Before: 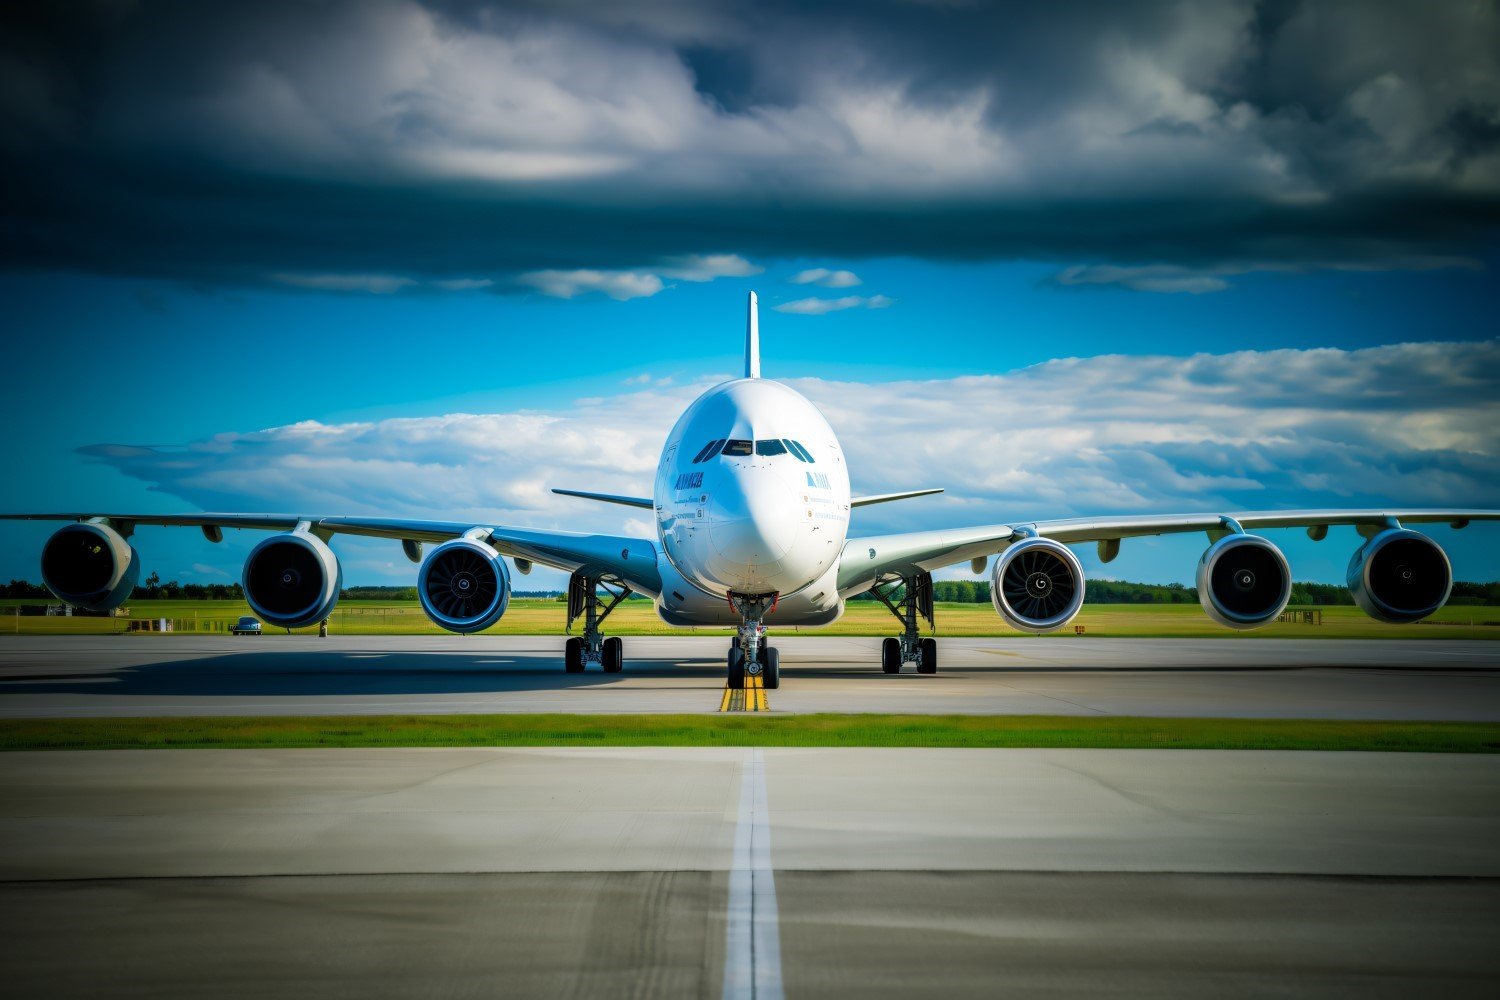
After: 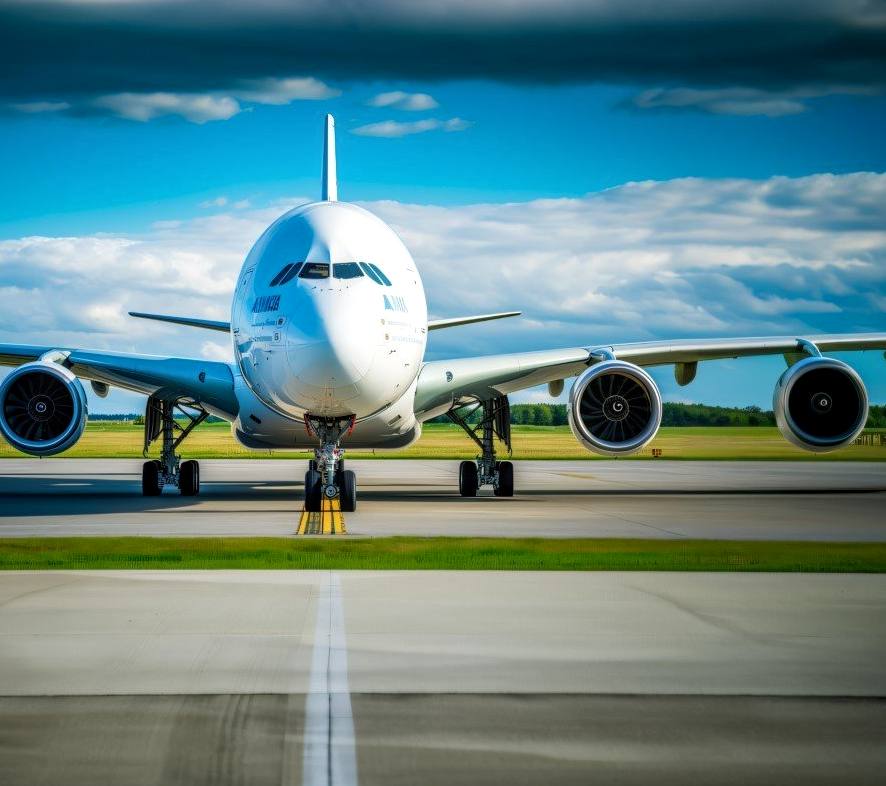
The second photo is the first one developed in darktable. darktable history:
local contrast: on, module defaults
crop and rotate: left 28.256%, top 17.734%, right 12.656%, bottom 3.573%
